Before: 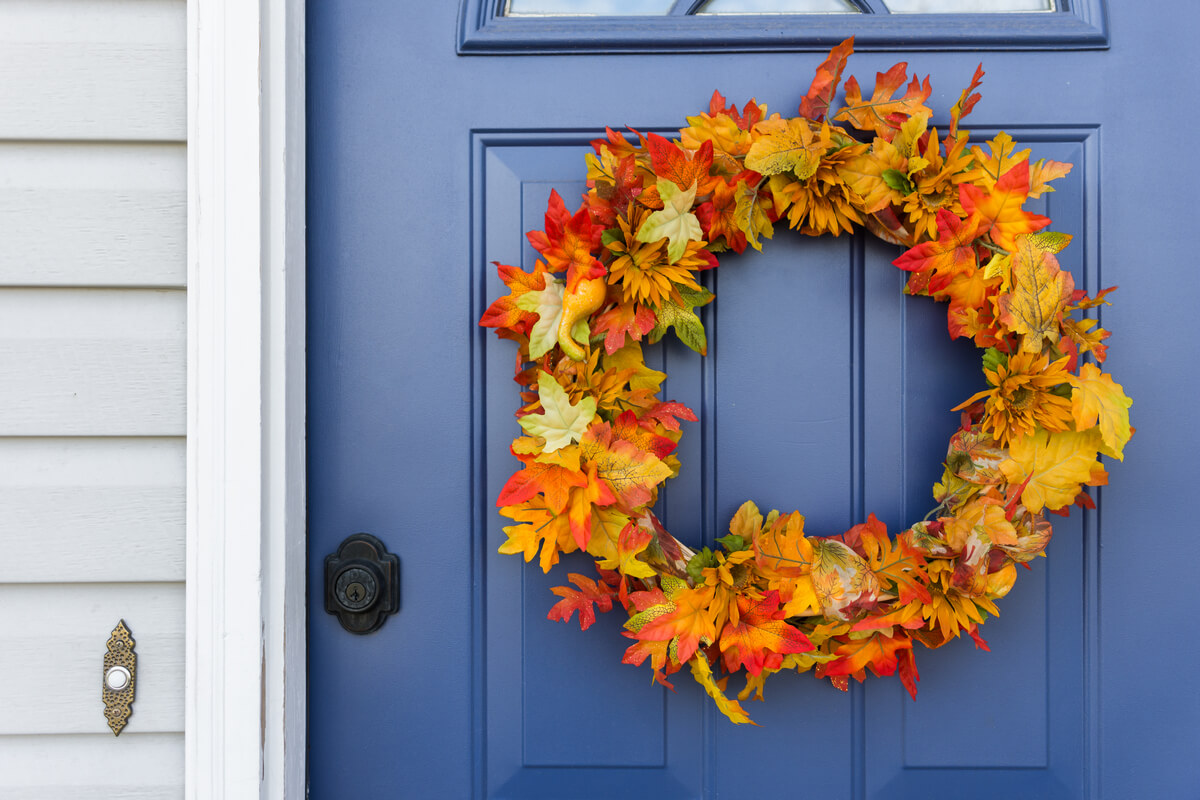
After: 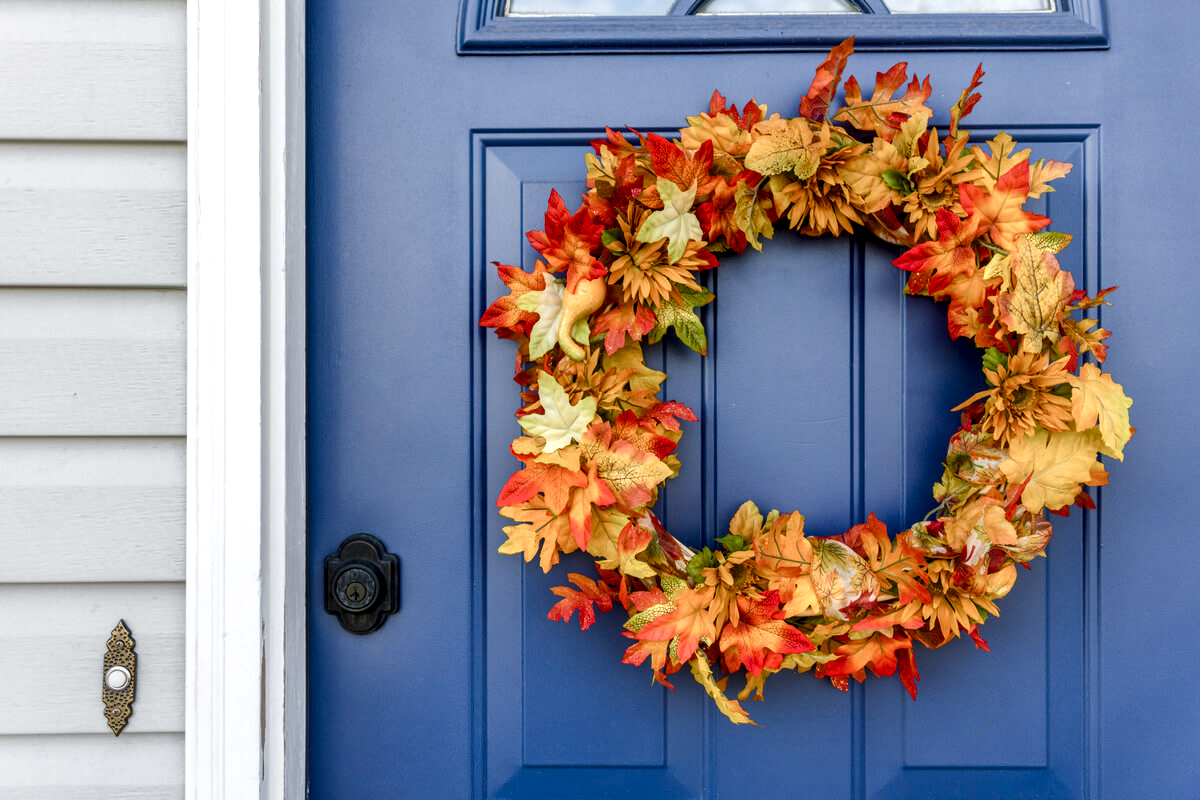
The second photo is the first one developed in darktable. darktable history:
color balance rgb: perceptual saturation grading › global saturation 20%, perceptual saturation grading › highlights -50%, perceptual saturation grading › shadows 30%
local contrast: detail 150%
